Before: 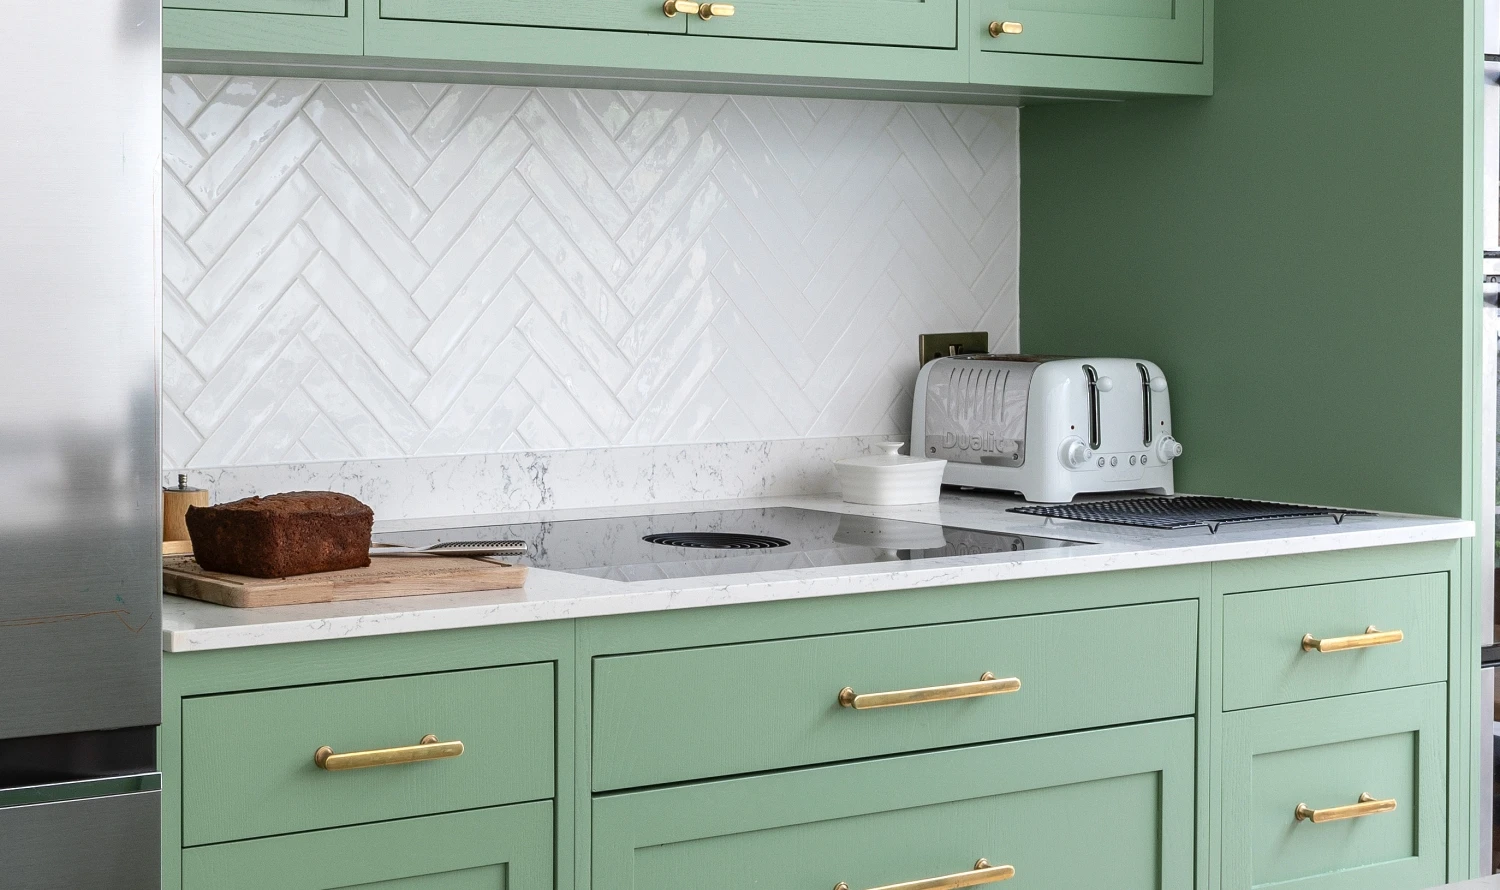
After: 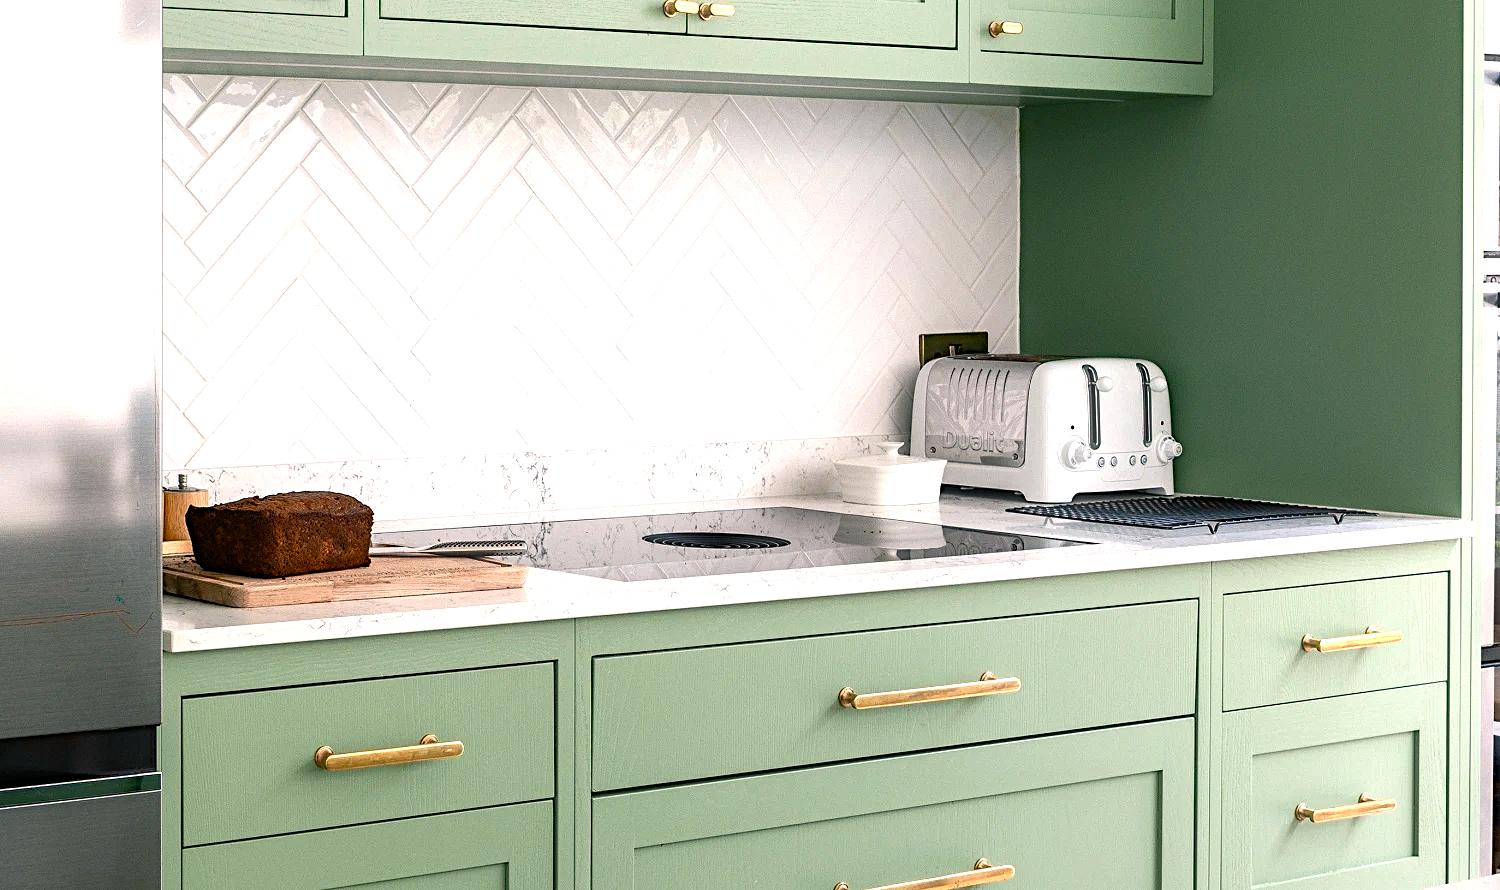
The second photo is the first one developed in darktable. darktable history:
contrast equalizer "soft": y [[0.5, 0.488, 0.462, 0.461, 0.491, 0.5], [0.5 ×6], [0.5 ×6], [0 ×6], [0 ×6]]
diffuse or sharpen "_builtin_sharpen demosaicing | AA filter": edge sensitivity 1, 1st order anisotropy 100%, 2nd order anisotropy 100%, 3rd order anisotropy 100%, 4th order anisotropy 100%, 1st order speed -25%, 2nd order speed -25%, 3rd order speed -25%, 4th order speed -25%
diffuse or sharpen "diffusion": radius span 100, 1st order speed 50%, 2nd order speed 50%, 3rd order speed 50%, 4th order speed 50% | blend: blend mode normal, opacity 10%; mask: uniform (no mask)
haze removal: strength -0.1, adaptive false
color equalizer "cinematic": saturation › orange 1.11, saturation › yellow 1.11, saturation › cyan 1.11, saturation › blue 1.17, hue › red 6.83, hue › orange -14.63, hue › yellow -10.73, hue › blue -10.73, brightness › red 1.16, brightness › orange 1.24, brightness › yellow 1.11, brightness › green 0.86, brightness › blue 0.801, brightness › lavender 1.04, brightness › magenta 0.983 | blend: blend mode normal, opacity 50%; mask: uniform (no mask)
color balance rgb "cinematic": shadows lift › chroma 2%, shadows lift › hue 185.64°, power › luminance 1.48%, highlights gain › chroma 3%, highlights gain › hue 54.51°, global offset › luminance -0.4%, perceptual saturation grading › highlights -18.47%, perceptual saturation grading › mid-tones 6.62%, perceptual saturation grading › shadows 28.22%, perceptual brilliance grading › highlights 15.68%, perceptual brilliance grading › shadows -14.29%, global vibrance 25.96%, contrast 6.45%
